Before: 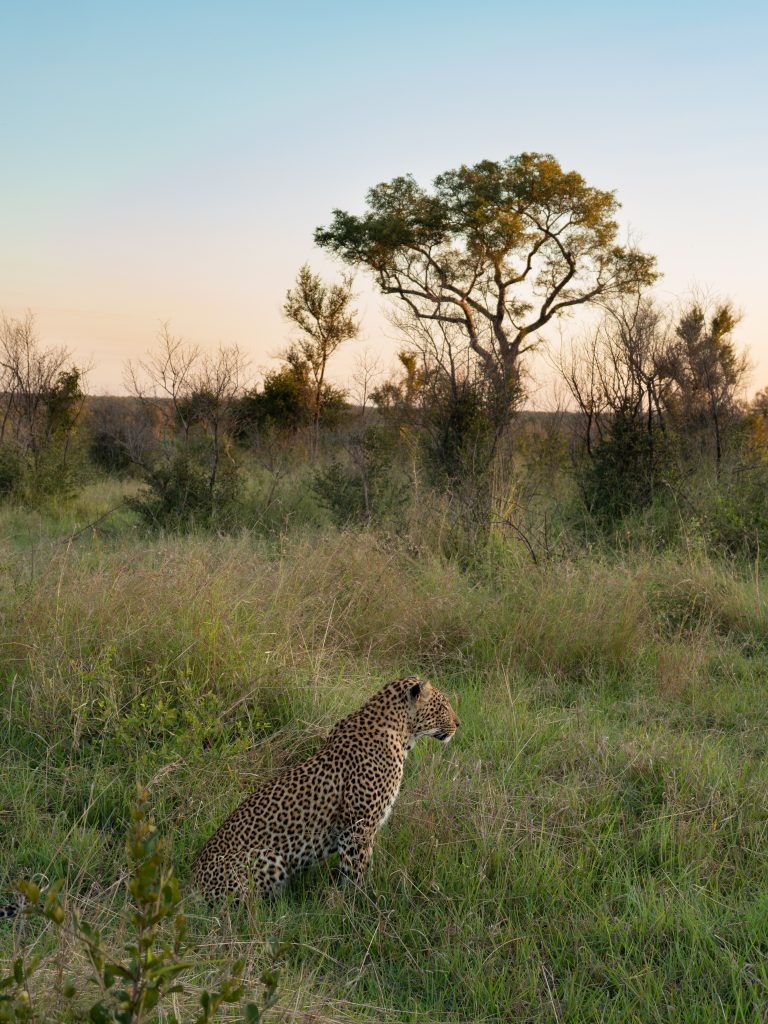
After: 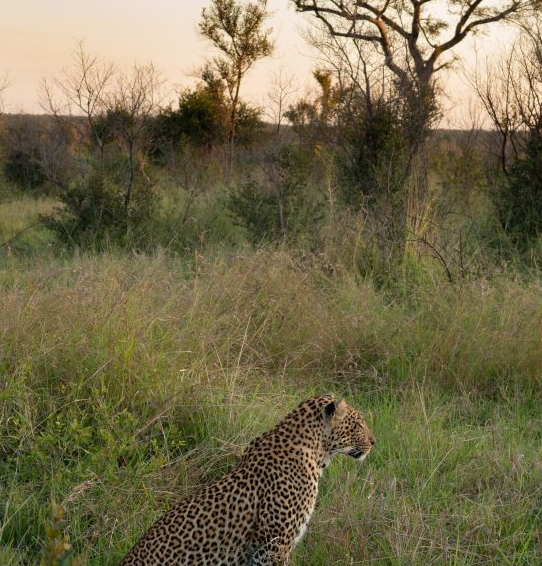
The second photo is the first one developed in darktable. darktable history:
crop: left 11.123%, top 27.61%, right 18.3%, bottom 17.034%
tone equalizer: on, module defaults
